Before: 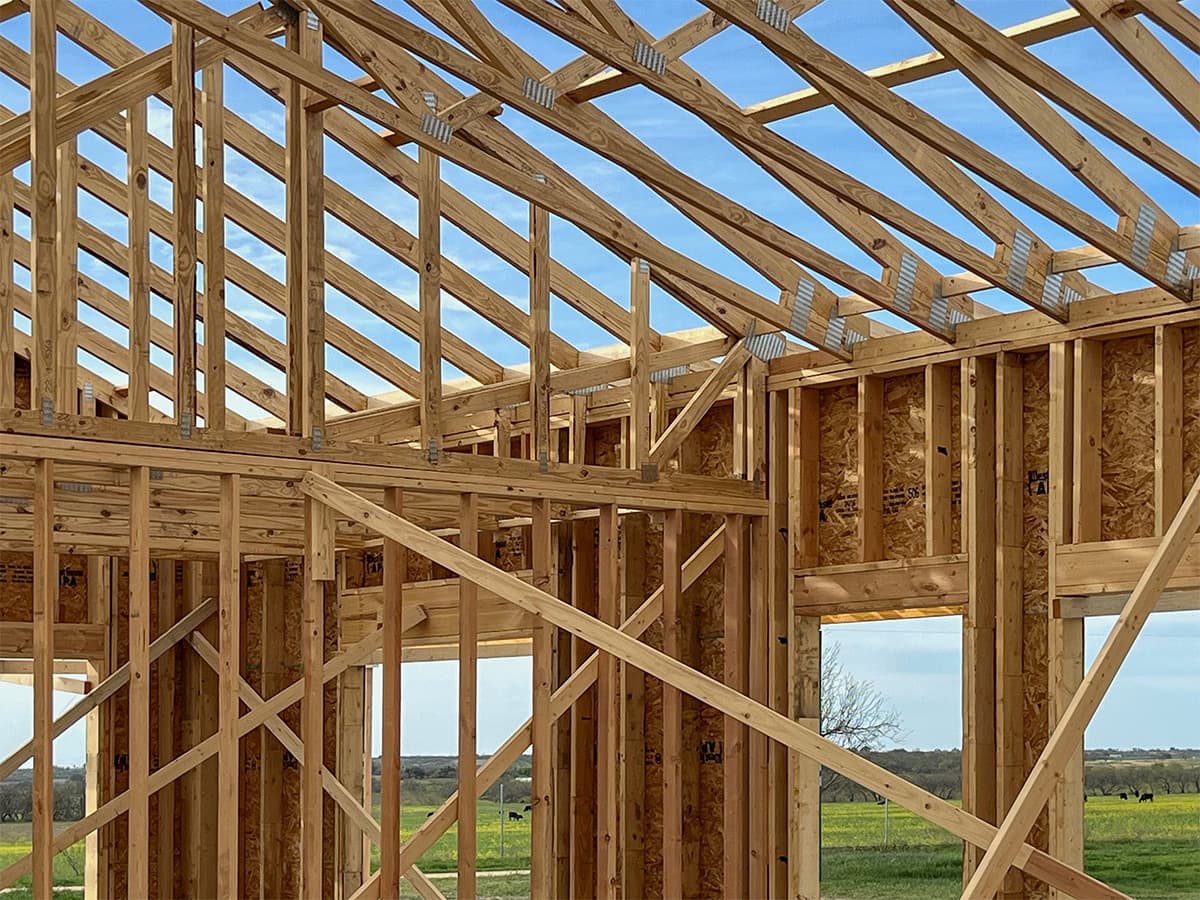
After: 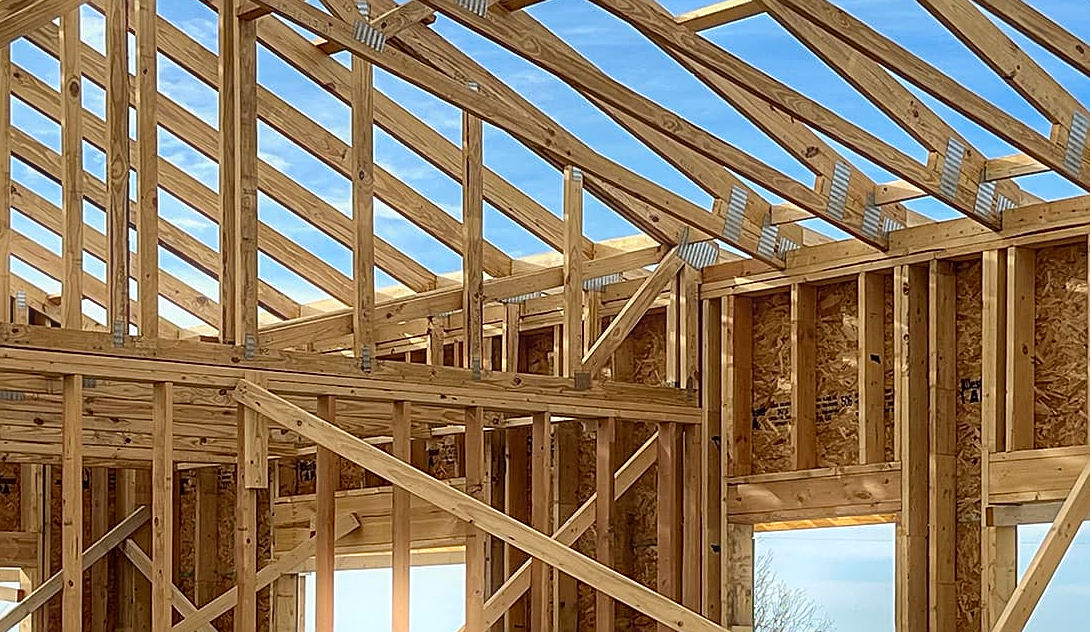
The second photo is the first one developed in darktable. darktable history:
bloom: size 5%, threshold 95%, strength 15%
crop: left 5.596%, top 10.314%, right 3.534%, bottom 19.395%
sharpen: on, module defaults
haze removal: strength 0.29, distance 0.25, compatibility mode true, adaptive false
